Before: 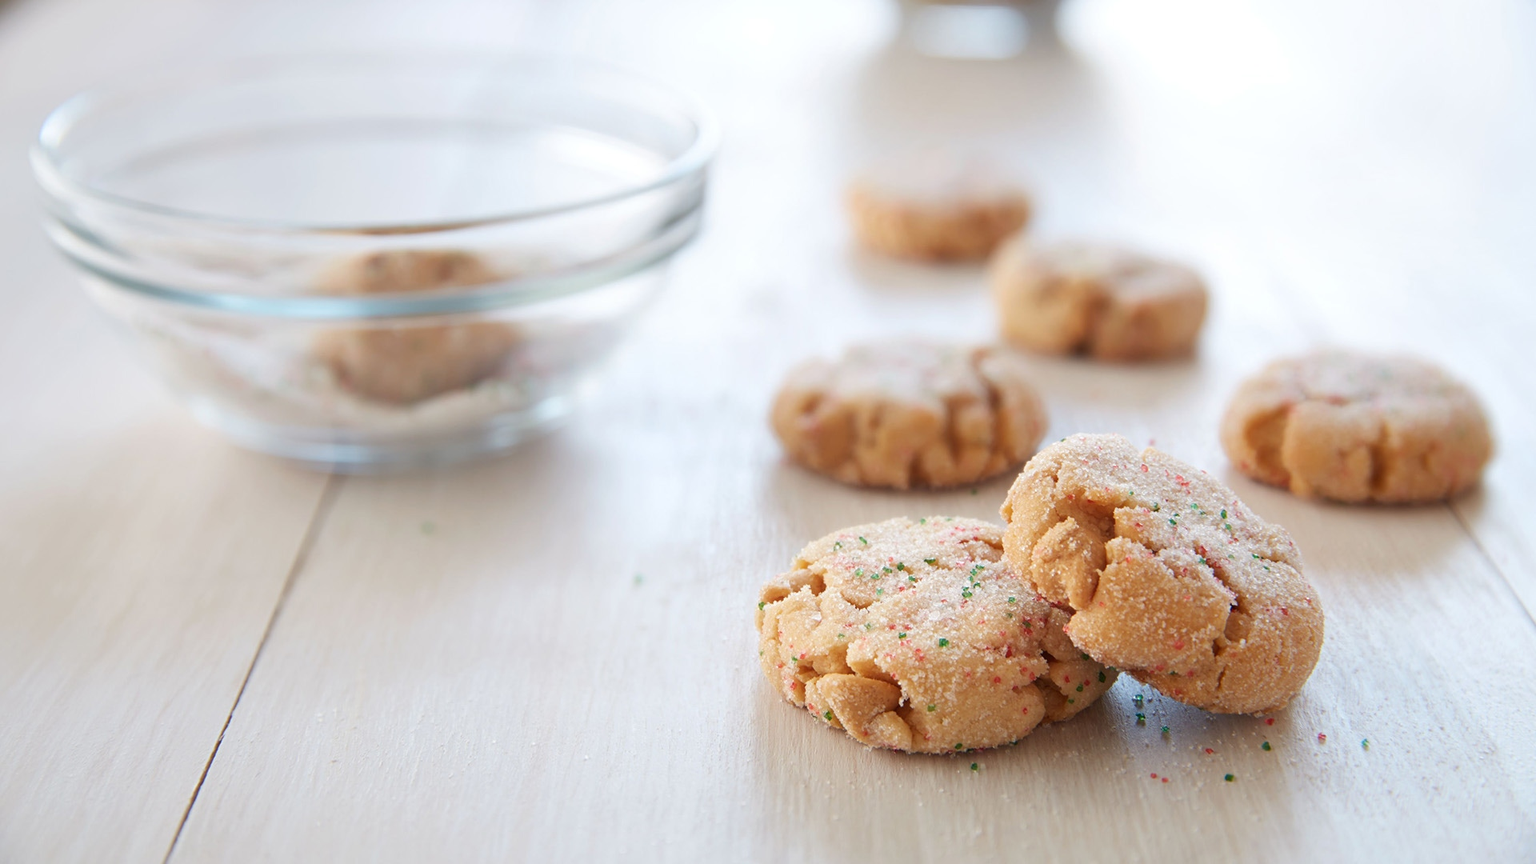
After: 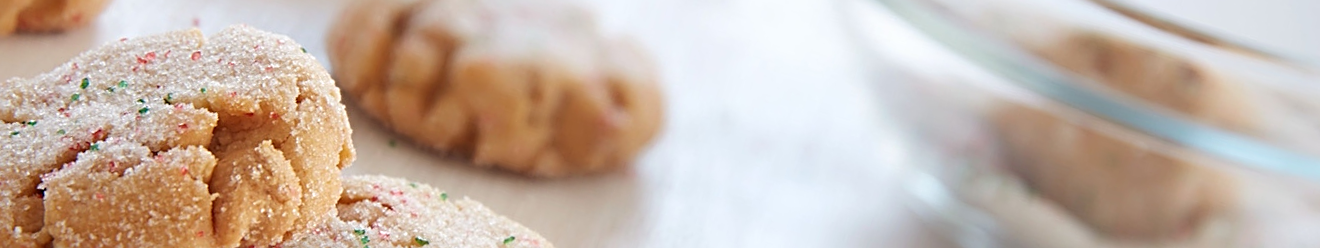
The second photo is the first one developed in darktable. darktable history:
crop and rotate: angle 16.12°, top 30.835%, bottom 35.653%
sharpen: radius 2.767
